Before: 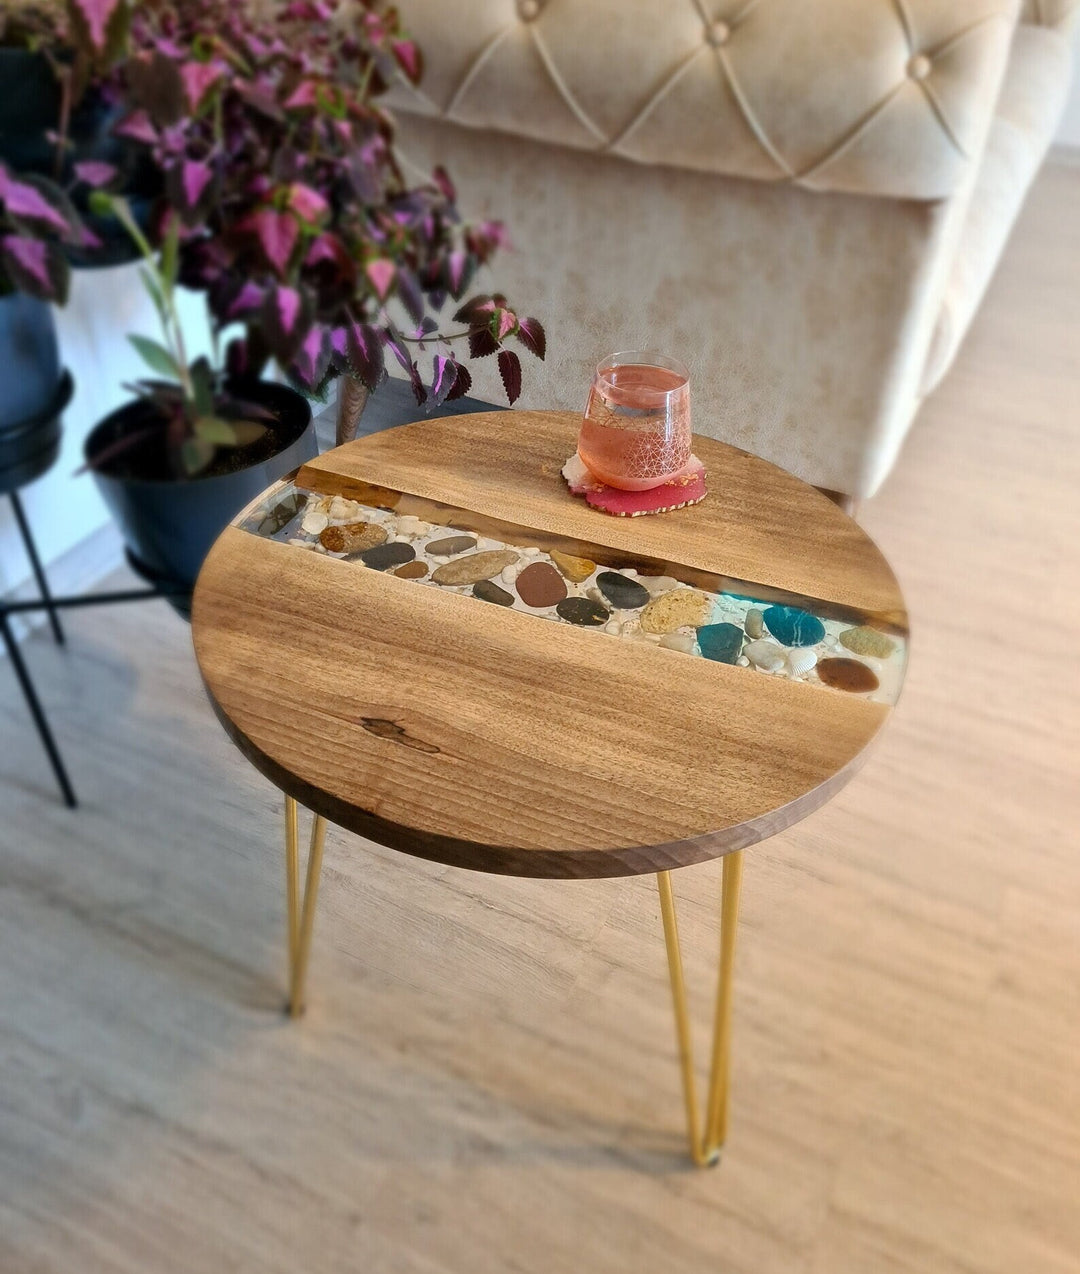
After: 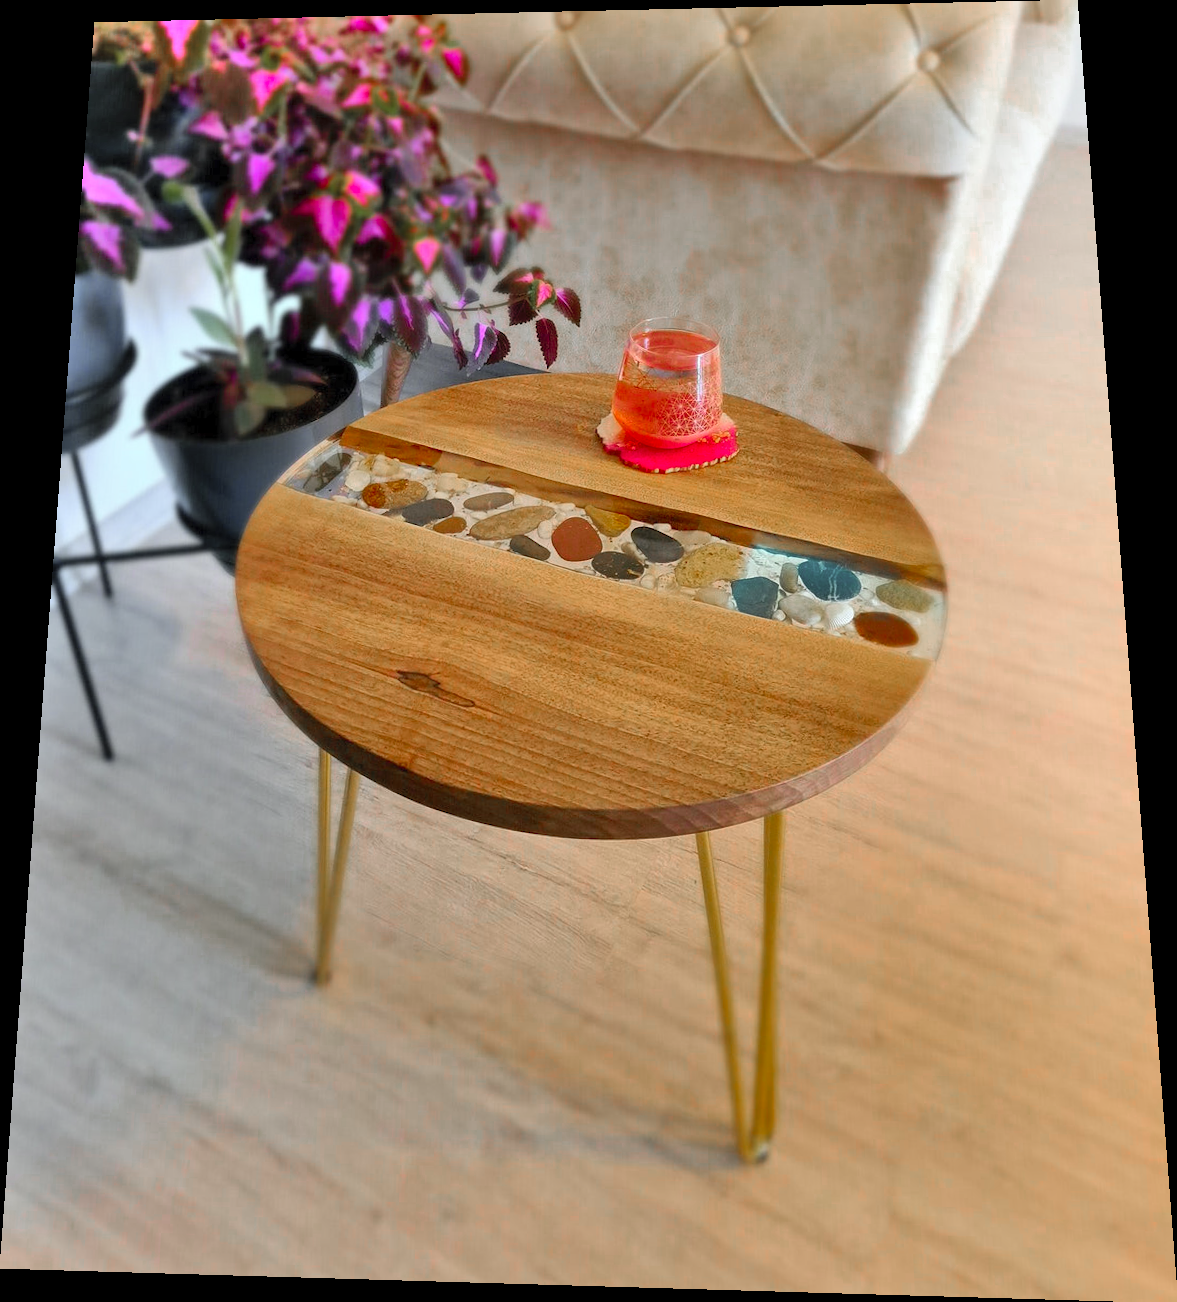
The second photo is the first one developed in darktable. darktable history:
color zones: curves: ch0 [(0, 0.48) (0.209, 0.398) (0.305, 0.332) (0.429, 0.493) (0.571, 0.5) (0.714, 0.5) (0.857, 0.5) (1, 0.48)]; ch1 [(0, 0.736) (0.143, 0.625) (0.225, 0.371) (0.429, 0.256) (0.571, 0.241) (0.714, 0.213) (0.857, 0.48) (1, 0.736)]; ch2 [(0, 0.448) (0.143, 0.498) (0.286, 0.5) (0.429, 0.5) (0.571, 0.5) (0.714, 0.5) (0.857, 0.5) (1, 0.448)]
rotate and perspective: rotation 0.128°, lens shift (vertical) -0.181, lens shift (horizontal) -0.044, shear 0.001, automatic cropping off
contrast brightness saturation: contrast 0.07, brightness 0.18, saturation 0.4
shadows and highlights: soften with gaussian
color balance rgb: on, module defaults
